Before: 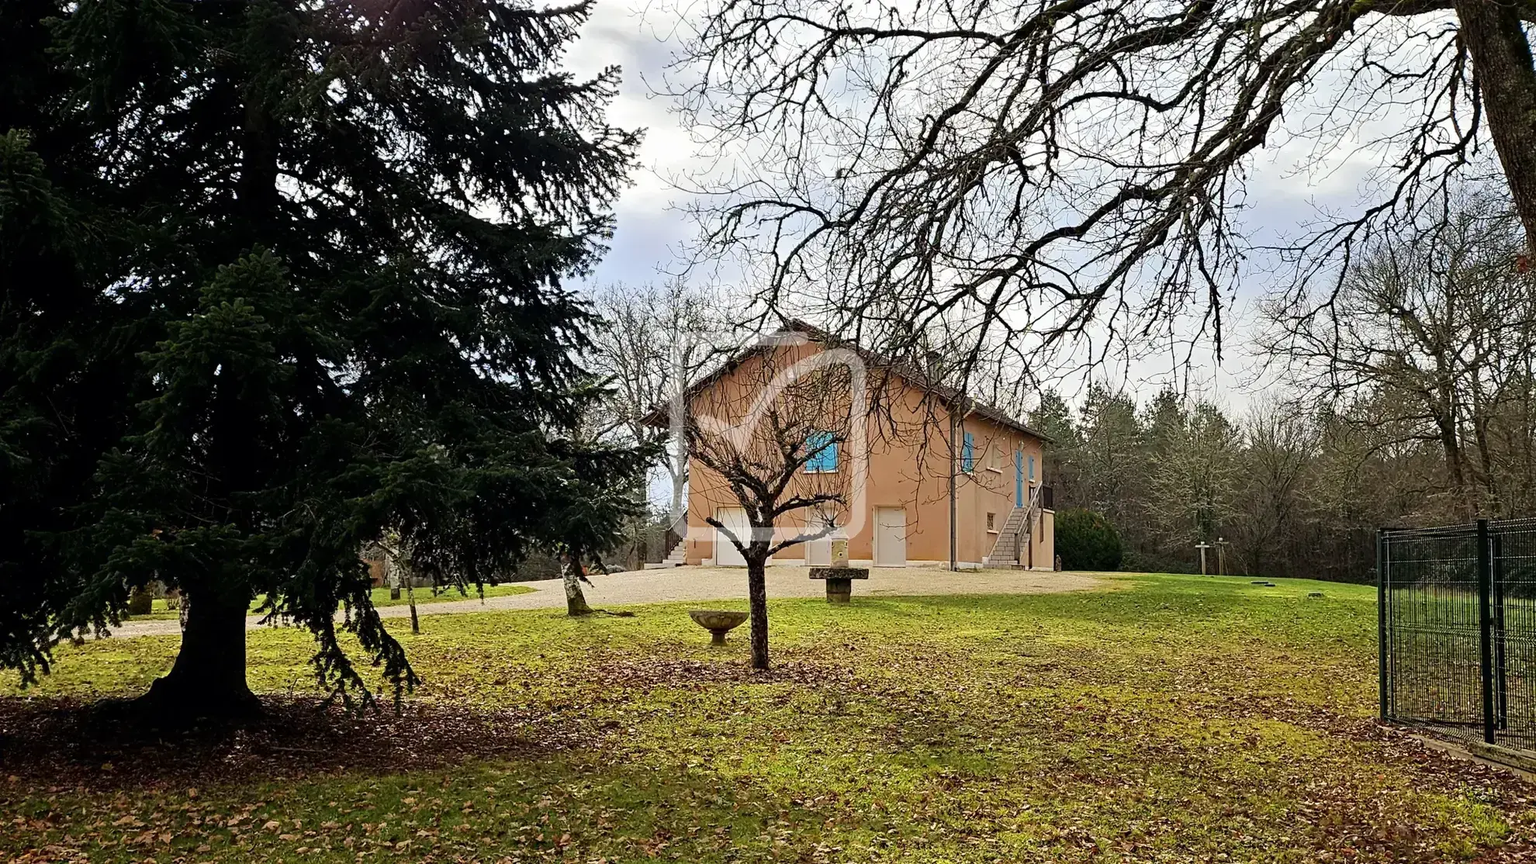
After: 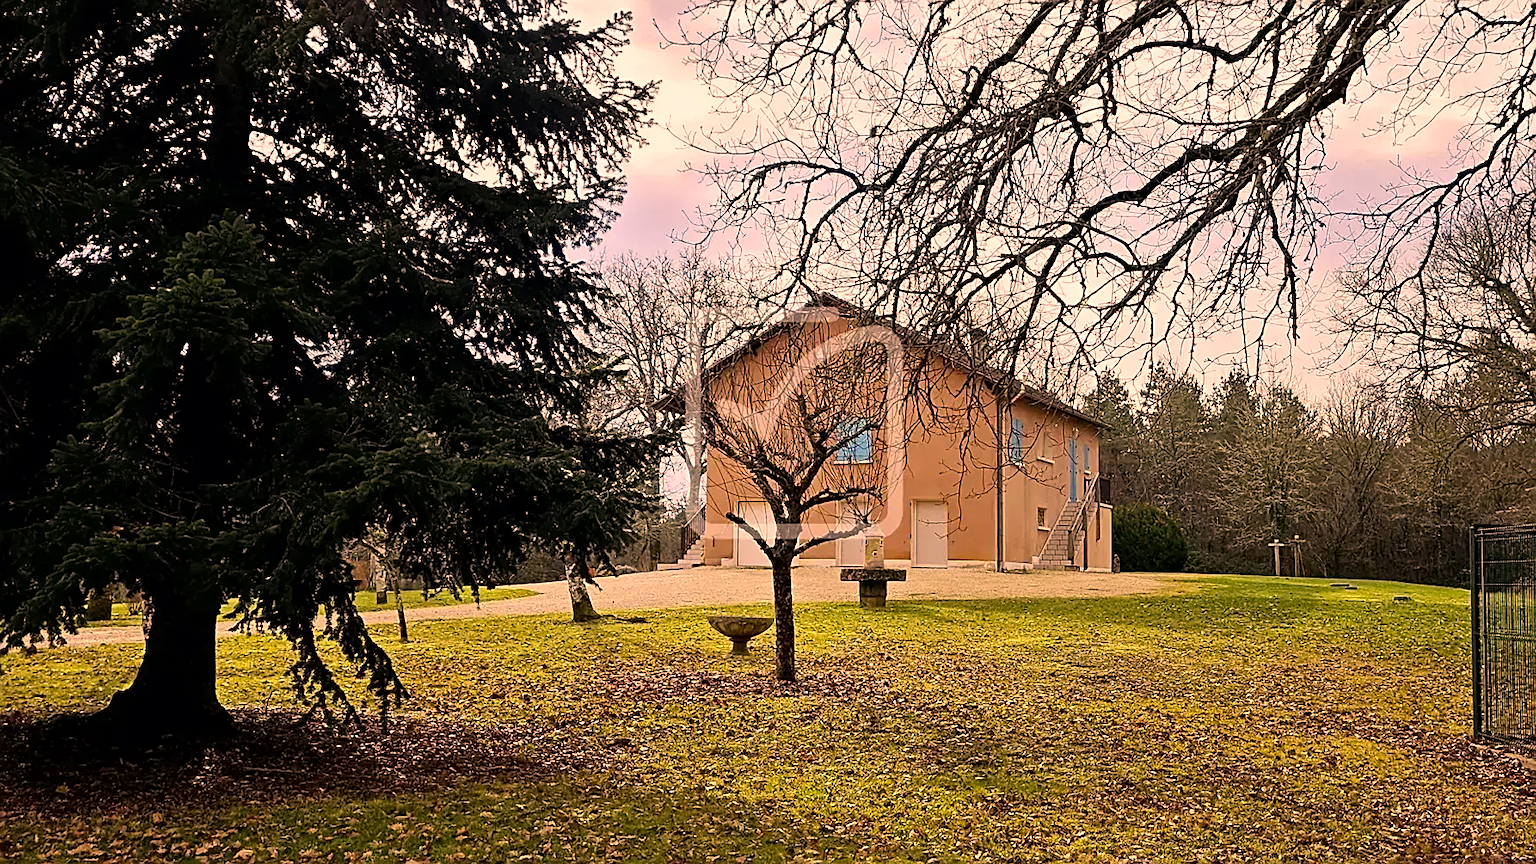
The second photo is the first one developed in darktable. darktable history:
crop: left 3.358%, top 6.458%, right 6.43%, bottom 3.276%
local contrast: mode bilateral grid, contrast 20, coarseness 51, detail 119%, midtone range 0.2
color correction: highlights a* 21.05, highlights b* 19.86
sharpen: on, module defaults
